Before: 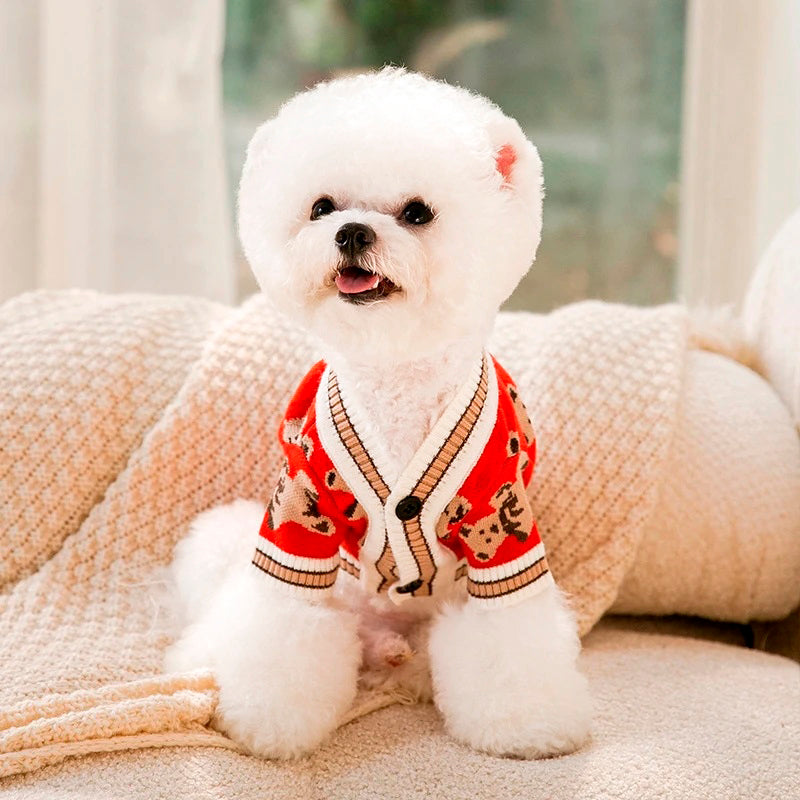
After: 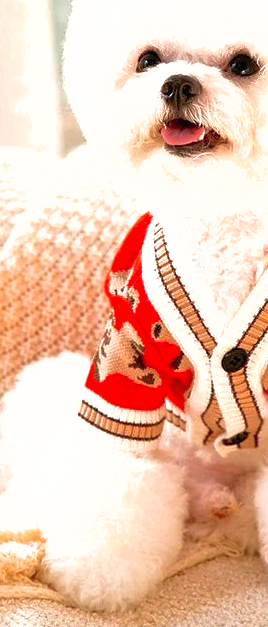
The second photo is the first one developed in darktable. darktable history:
crop and rotate: left 21.77%, top 18.528%, right 44.676%, bottom 2.997%
shadows and highlights: on, module defaults
exposure: black level correction 0, exposure 0.5 EV, compensate highlight preservation false
